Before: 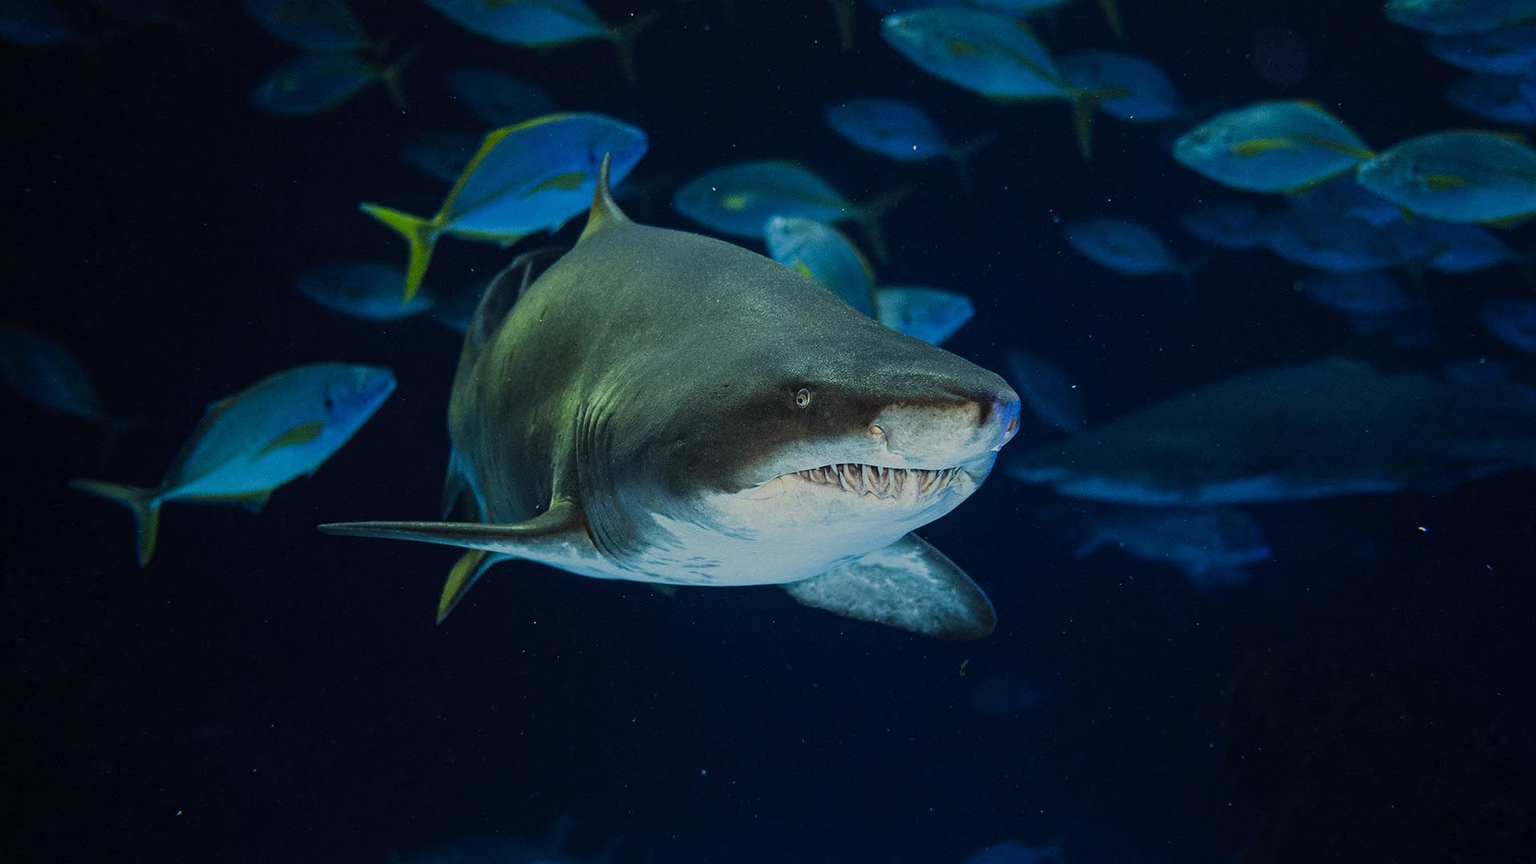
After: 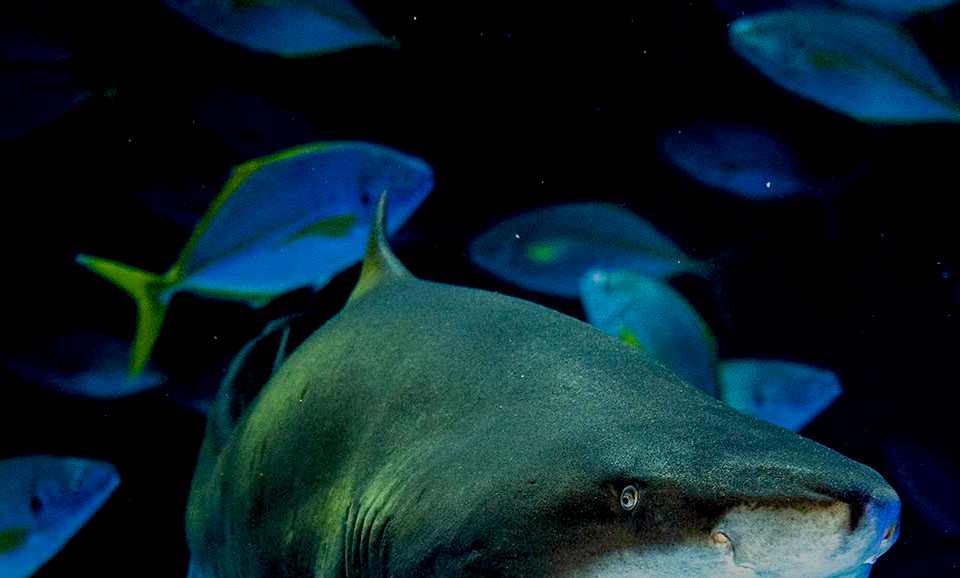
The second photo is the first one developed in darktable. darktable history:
crop: left 19.556%, right 30.401%, bottom 46.458%
color balance rgb: perceptual saturation grading › global saturation 30%, global vibrance 10%
exposure: black level correction 0.016, exposure -0.009 EV, compensate highlight preservation false
